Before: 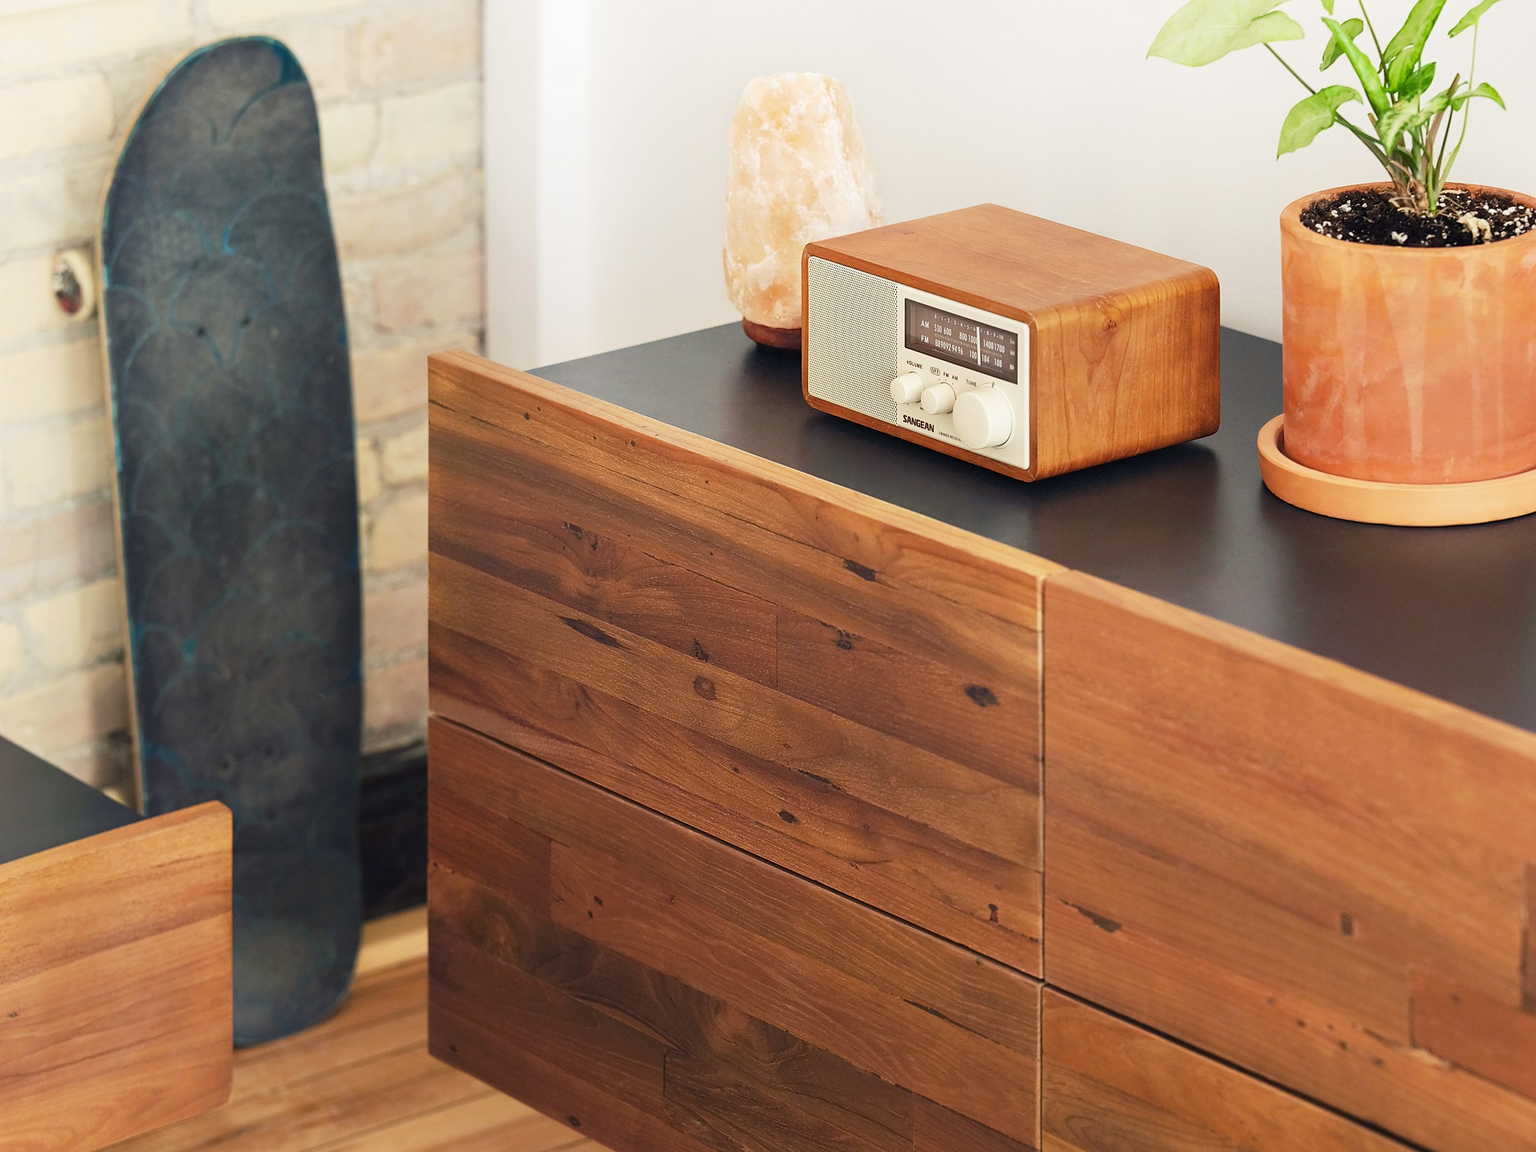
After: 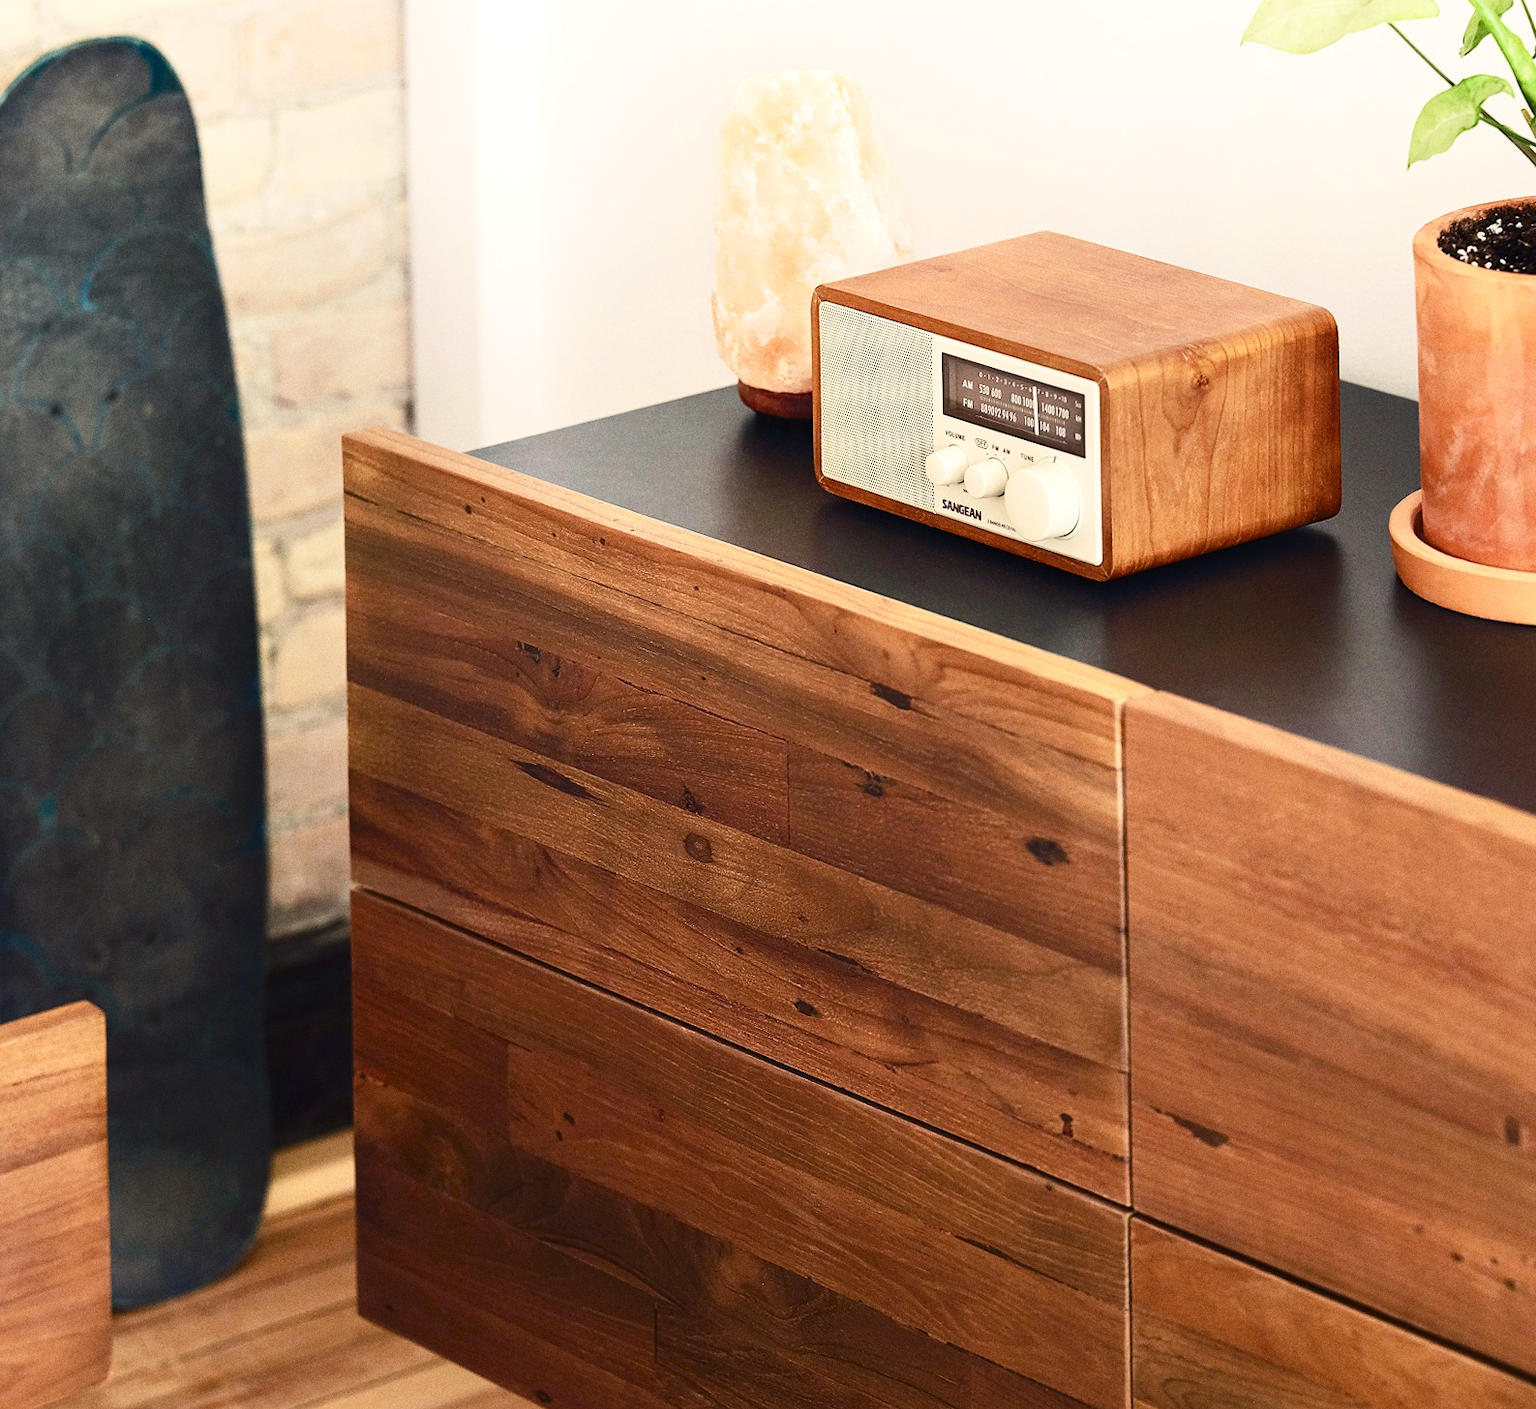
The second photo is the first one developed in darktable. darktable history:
rotate and perspective: rotation -1°, crop left 0.011, crop right 0.989, crop top 0.025, crop bottom 0.975
crop and rotate: left 9.597%, right 10.195%
grain: coarseness 0.09 ISO
color balance rgb: shadows lift › chroma 1%, shadows lift › hue 28.8°, power › hue 60°, highlights gain › chroma 1%, highlights gain › hue 60°, global offset › luminance 0.25%, perceptual saturation grading › highlights -20%, perceptual saturation grading › shadows 20%, perceptual brilliance grading › highlights 5%, perceptual brilliance grading › shadows -10%, global vibrance 19.67%
contrast brightness saturation: contrast 0.22
